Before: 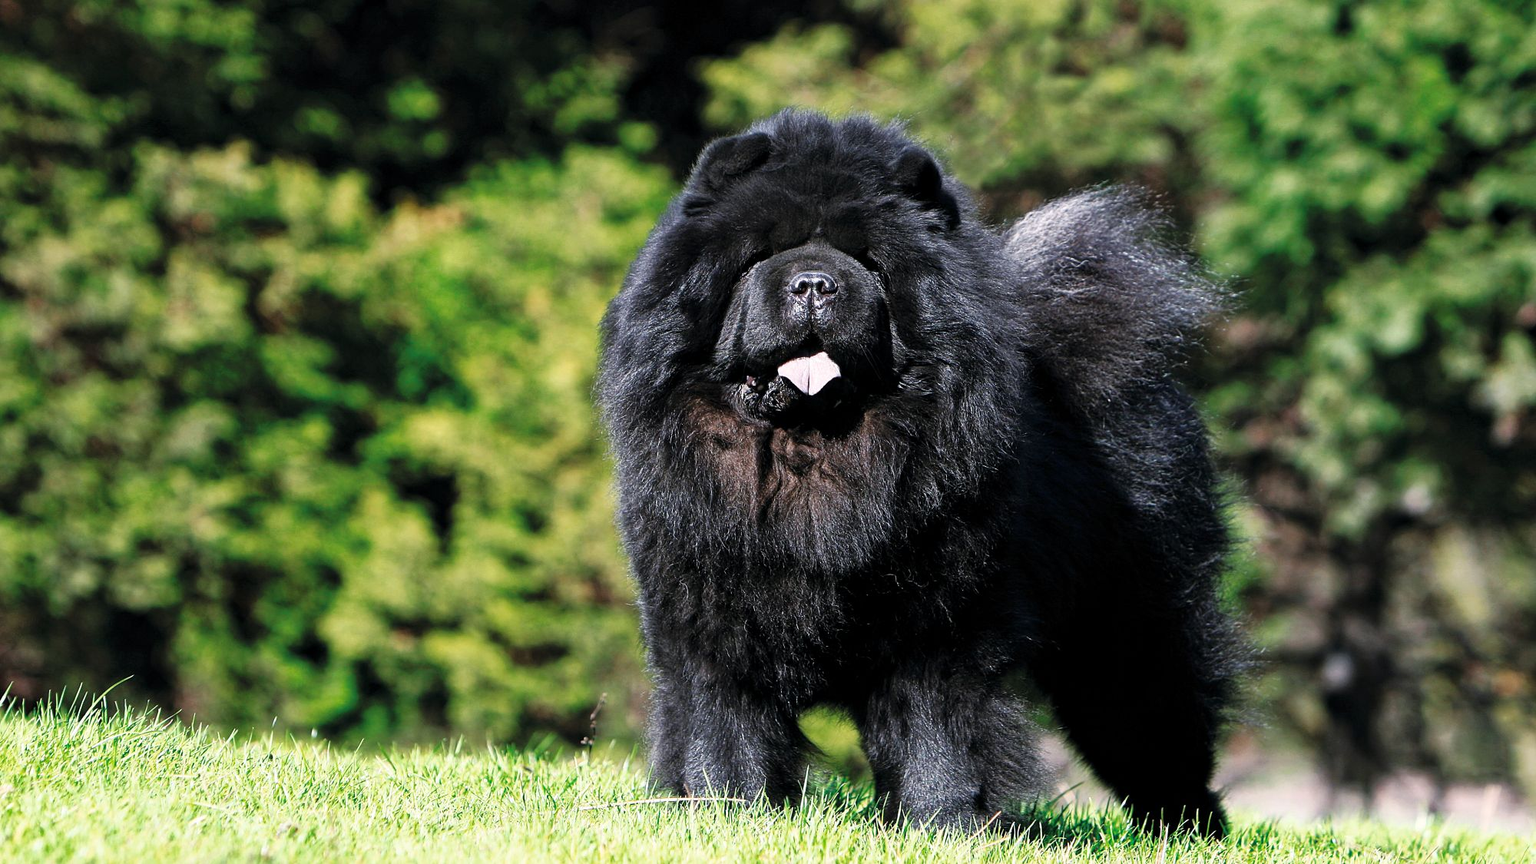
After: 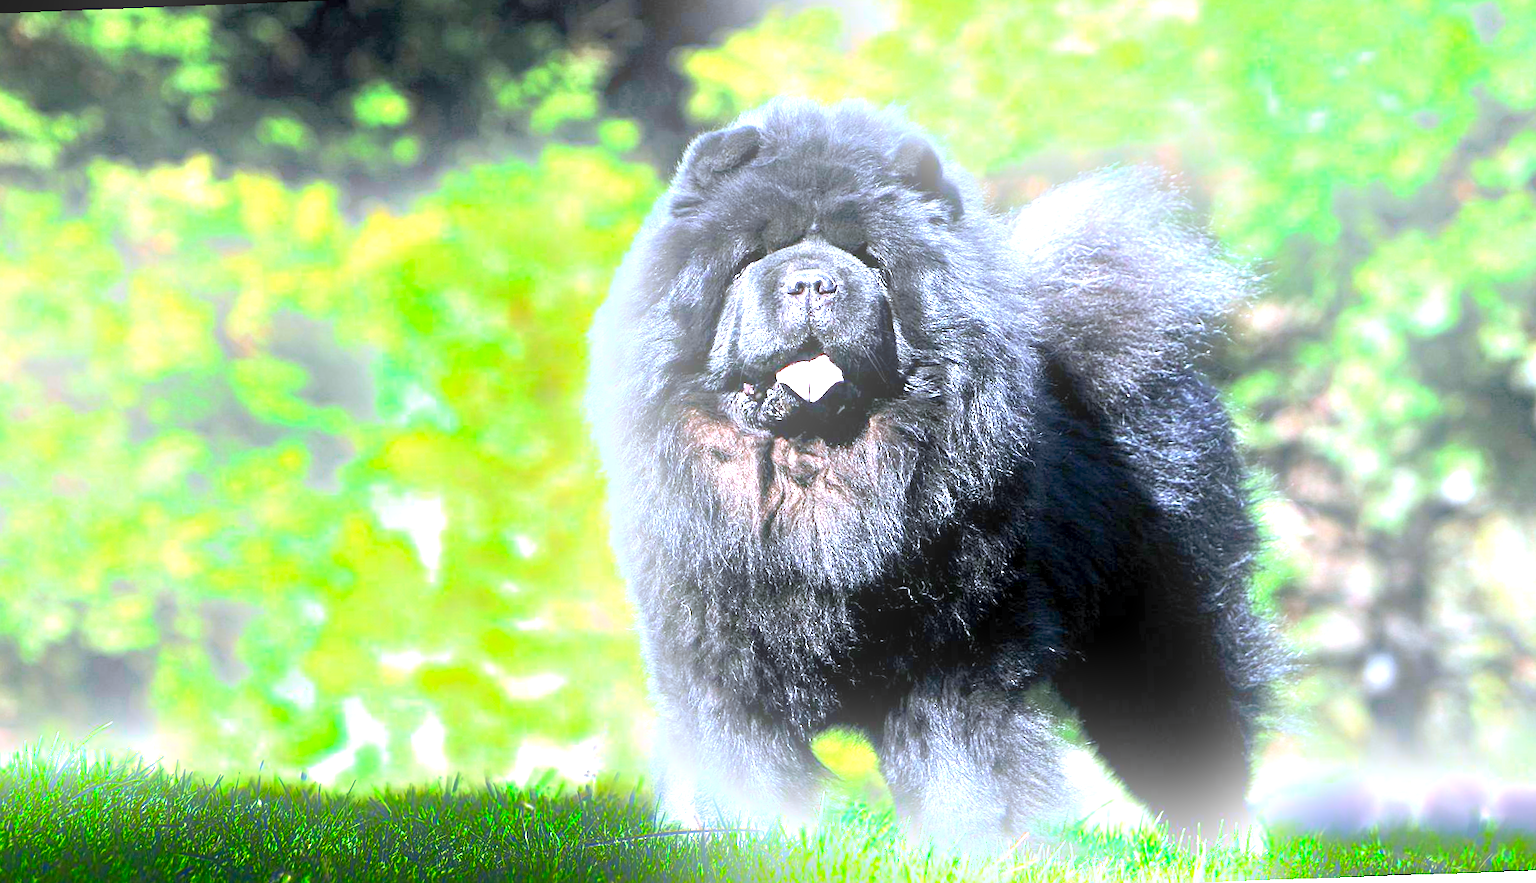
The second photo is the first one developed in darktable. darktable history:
rotate and perspective: rotation -2.12°, lens shift (vertical) 0.009, lens shift (horizontal) -0.008, automatic cropping original format, crop left 0.036, crop right 0.964, crop top 0.05, crop bottom 0.959
bloom: on, module defaults
exposure: black level correction 0.001, exposure 2.607 EV, compensate exposure bias true, compensate highlight preservation false
white balance: red 0.926, green 1.003, blue 1.133
